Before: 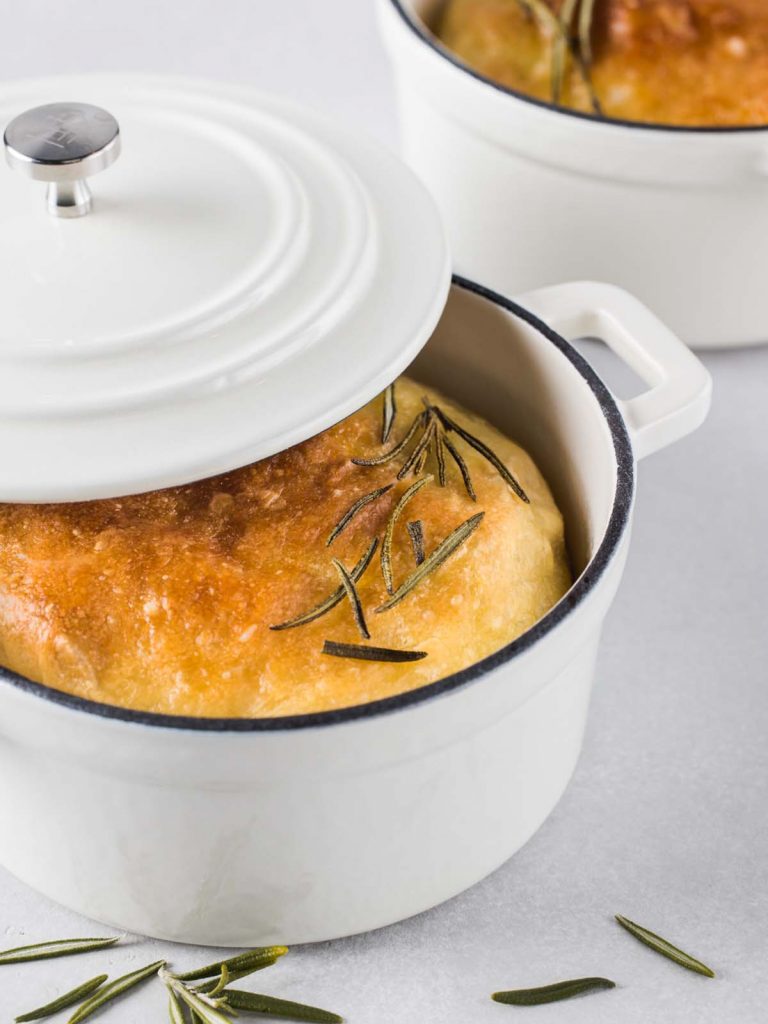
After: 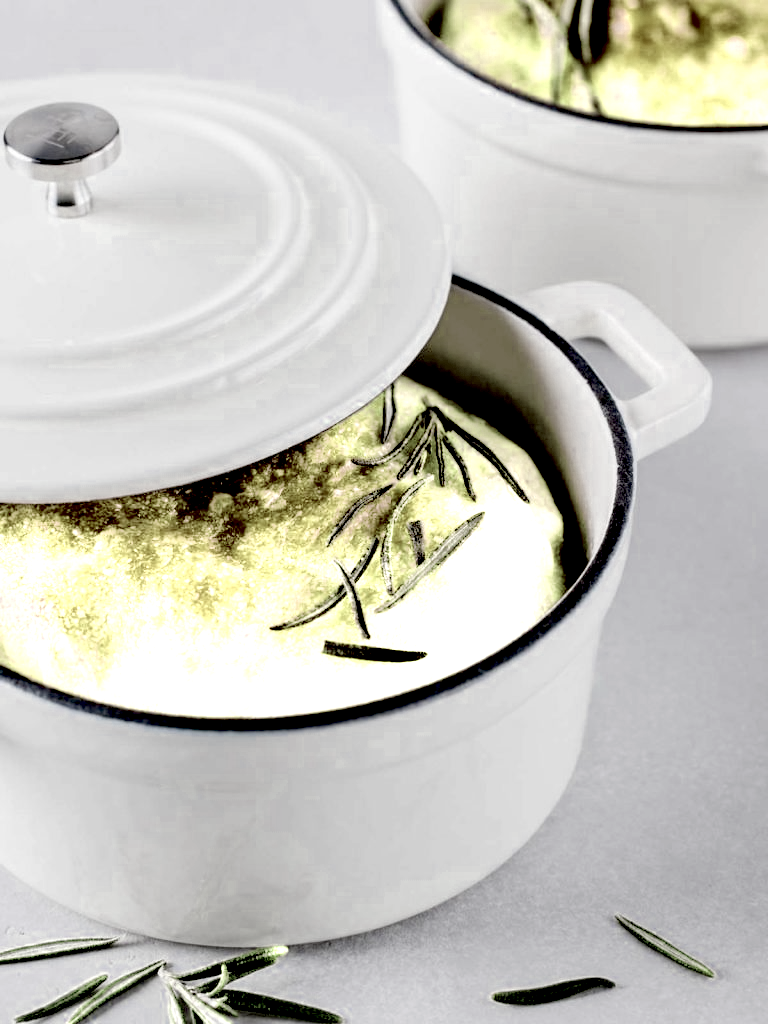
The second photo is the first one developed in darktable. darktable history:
exposure: black level correction 0.057, compensate exposure bias true, compensate highlight preservation false
color zones: curves: ch0 [(0.25, 0.667) (0.758, 0.368)]; ch1 [(0.215, 0.245) (0.761, 0.373)]; ch2 [(0.247, 0.554) (0.761, 0.436)], mix 39.51%
